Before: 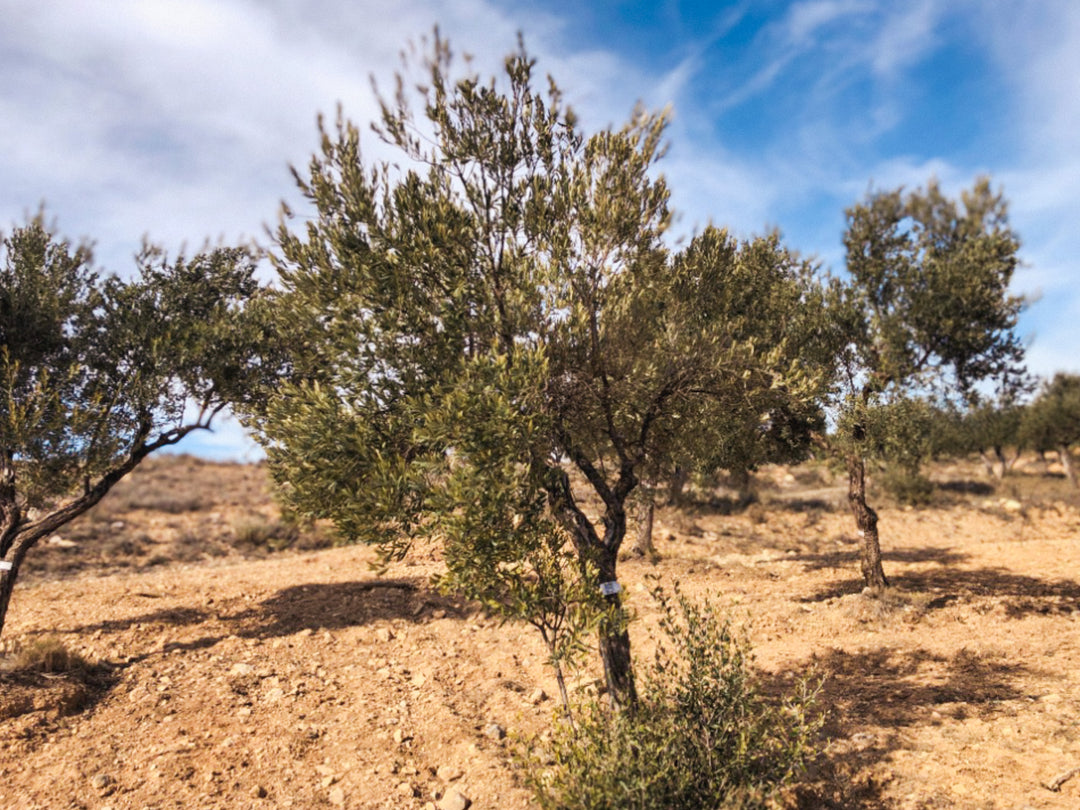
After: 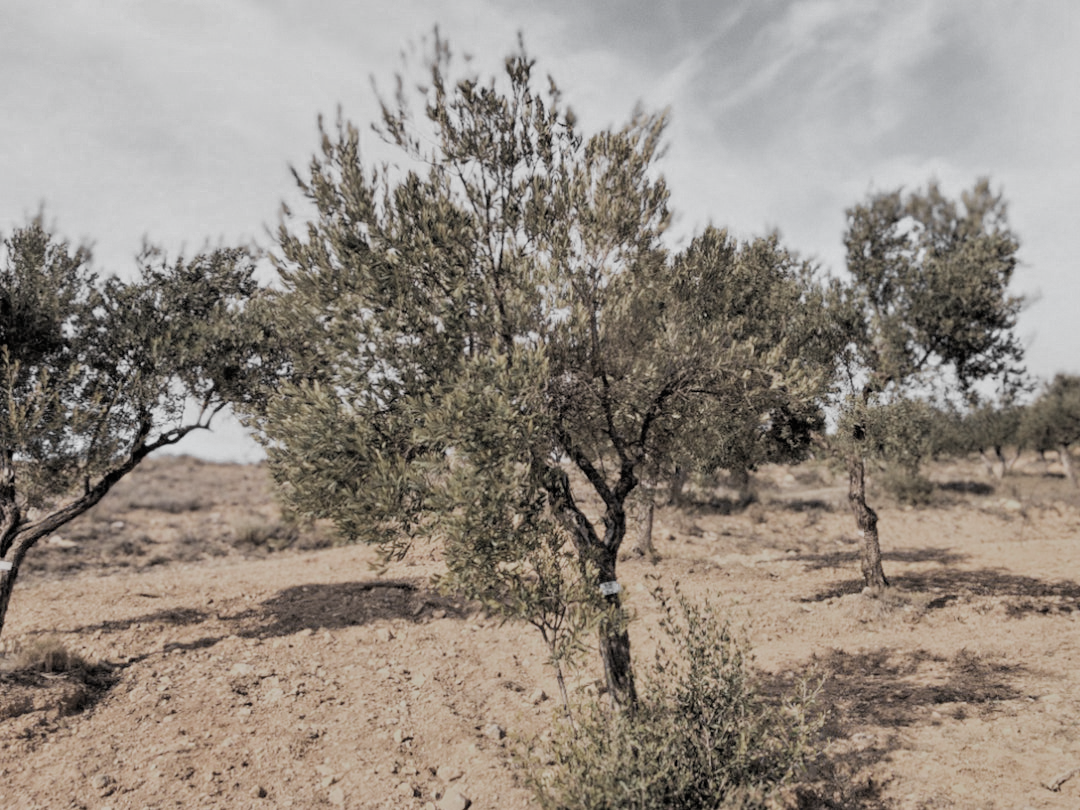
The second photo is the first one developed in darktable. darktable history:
exposure: exposure -0.04 EV, compensate highlight preservation false
tone equalizer: -8 EV 1 EV, -7 EV 1 EV, -6 EV 1 EV, -5 EV 1 EV, -4 EV 1 EV, -3 EV 0.75 EV, -2 EV 0.5 EV, -1 EV 0.25 EV
color zones: curves: ch0 [(0, 0.613) (0.01, 0.613) (0.245, 0.448) (0.498, 0.529) (0.642, 0.665) (0.879, 0.777) (0.99, 0.613)]; ch1 [(0, 0.035) (0.121, 0.189) (0.259, 0.197) (0.415, 0.061) (0.589, 0.022) (0.732, 0.022) (0.857, 0.026) (0.991, 0.053)]
filmic rgb: black relative exposure -6.15 EV, white relative exposure 6.96 EV, hardness 2.23, color science v6 (2022)
